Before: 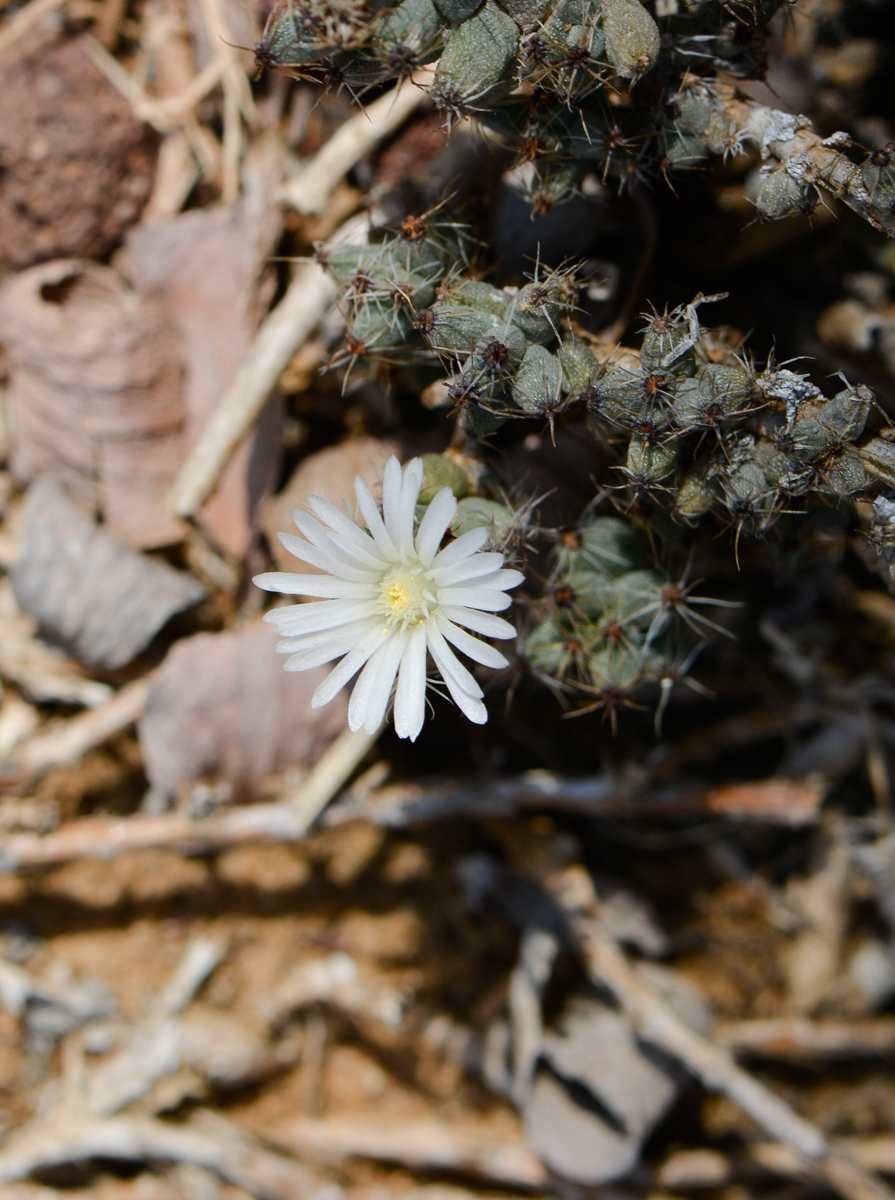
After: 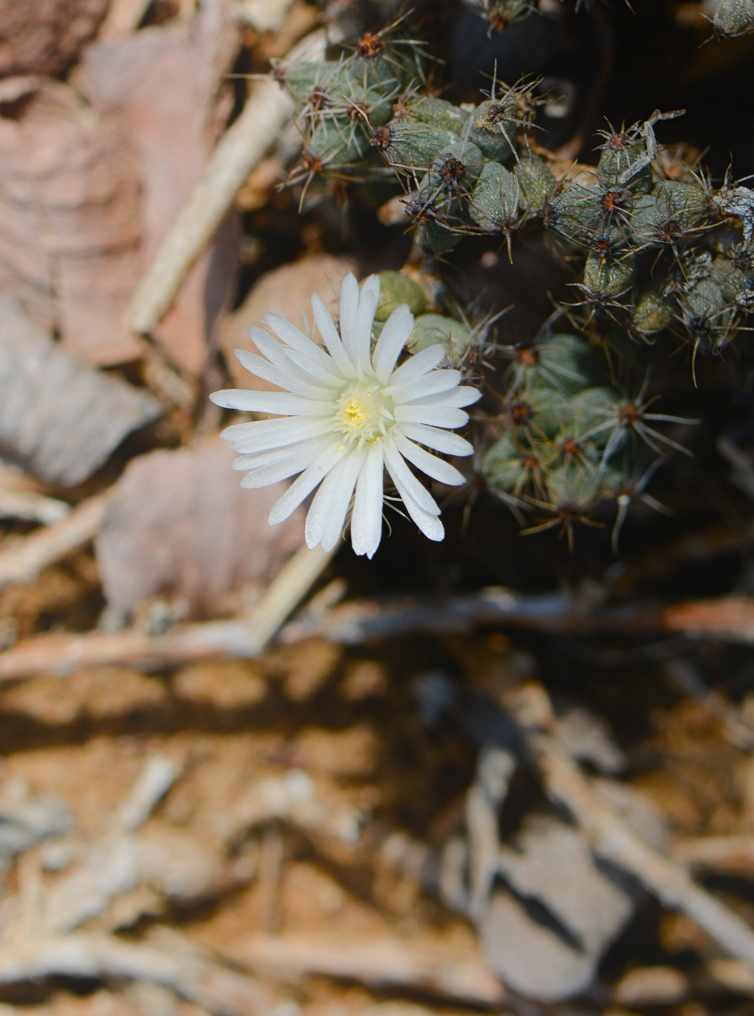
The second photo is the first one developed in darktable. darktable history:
contrast equalizer: y [[0.439, 0.44, 0.442, 0.457, 0.493, 0.498], [0.5 ×6], [0.5 ×6], [0 ×6], [0 ×6]]
crop and rotate: left 4.999%, top 15.306%, right 10.693%
color balance rgb: perceptual saturation grading › global saturation 0.08%, global vibrance 20%
